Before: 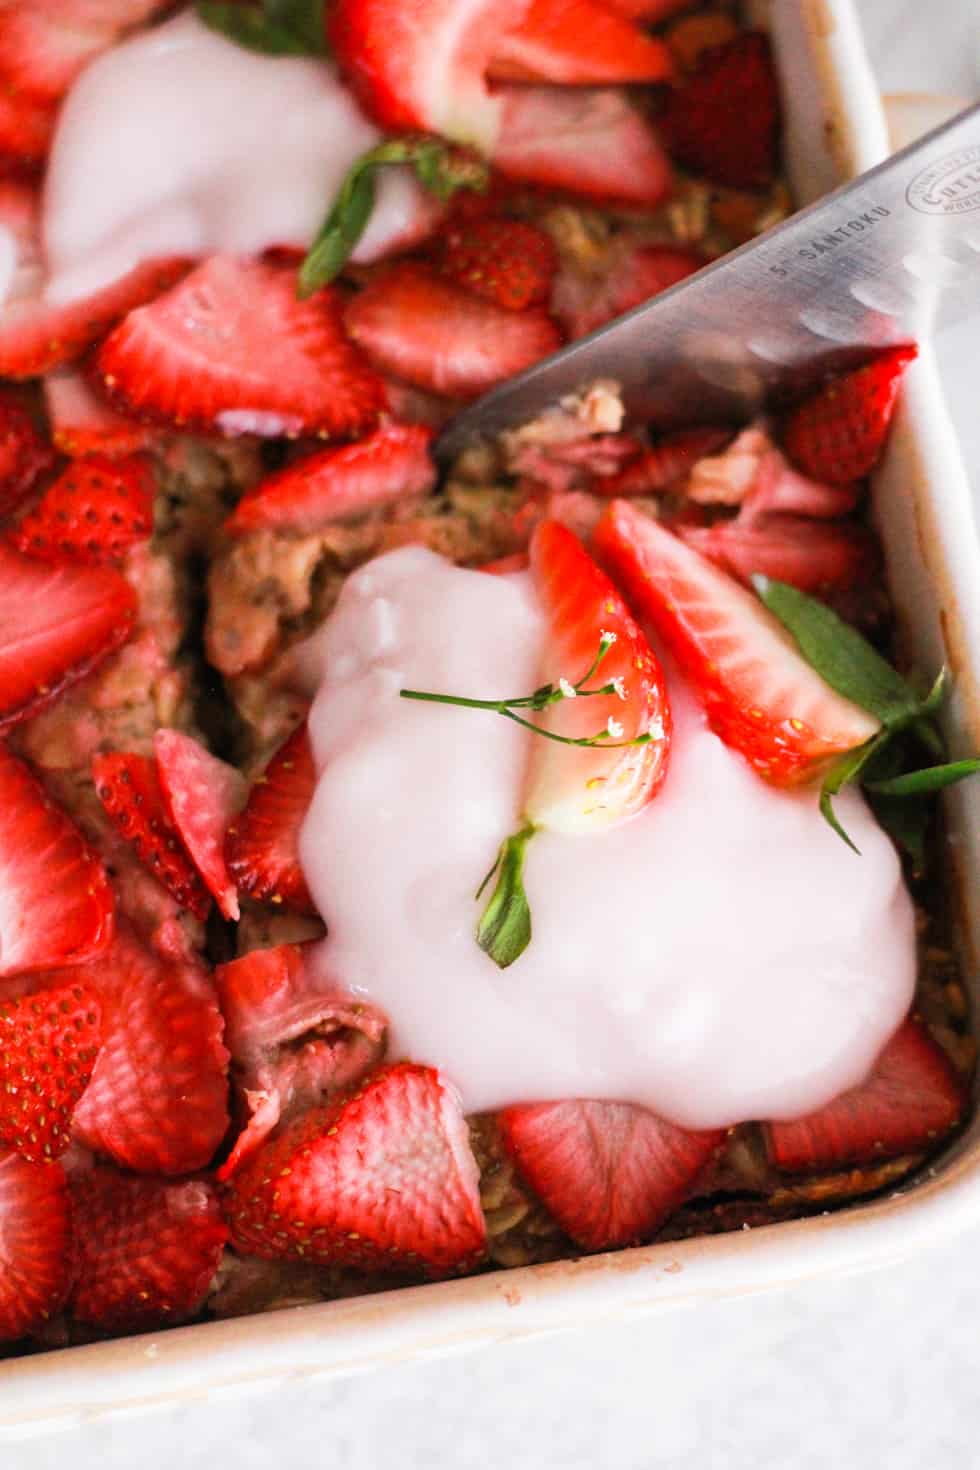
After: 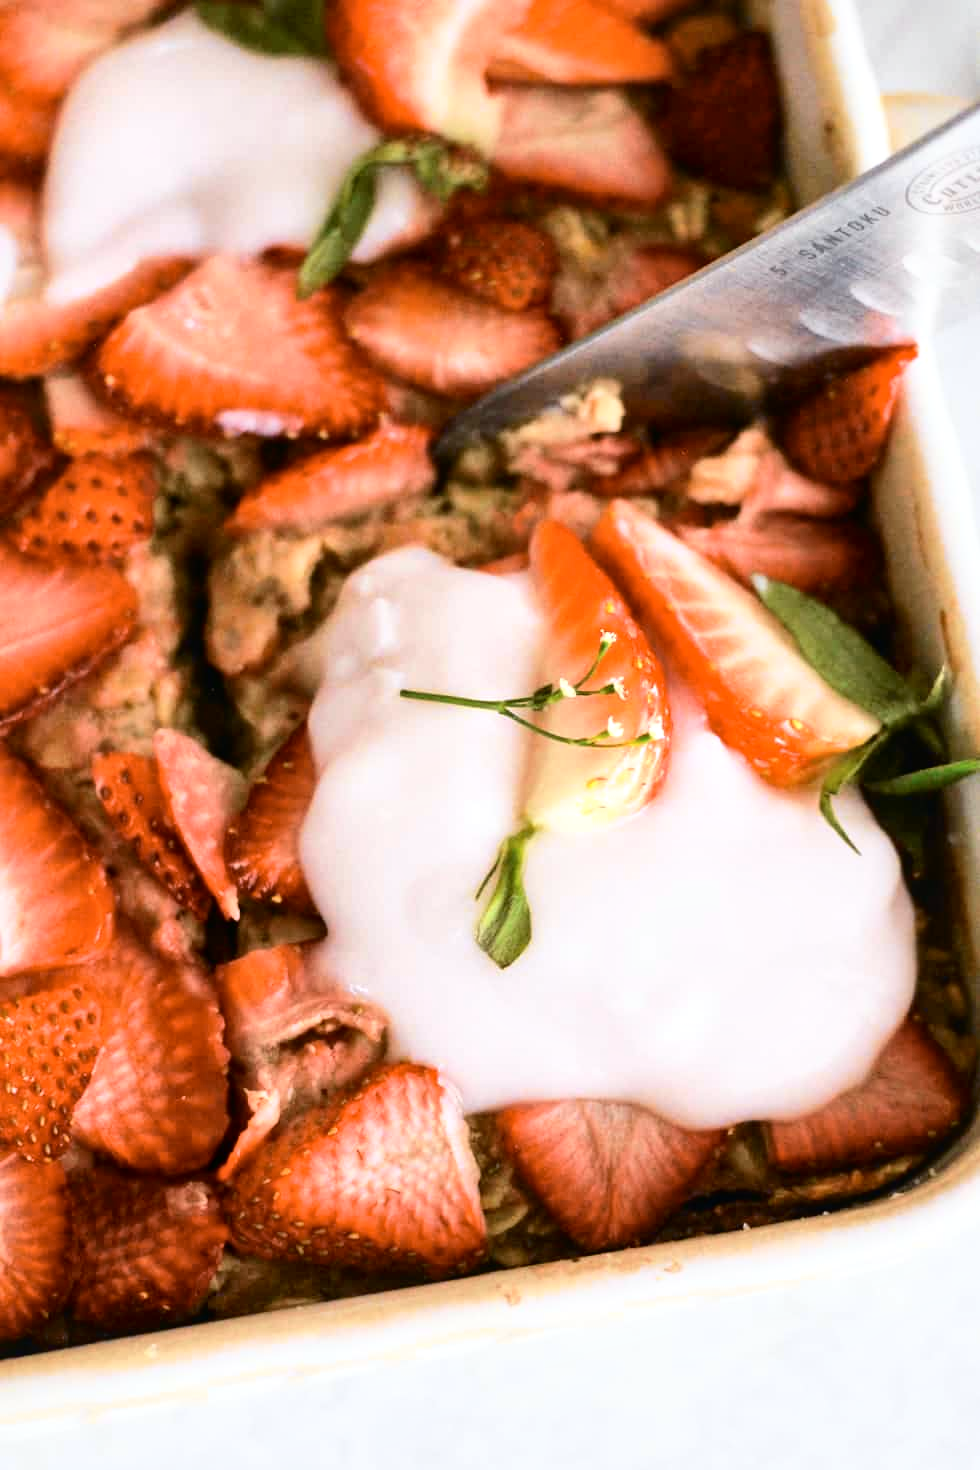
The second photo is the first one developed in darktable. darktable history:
local contrast: mode bilateral grid, contrast 20, coarseness 50, detail 130%, midtone range 0.2
color contrast: green-magenta contrast 0.8, blue-yellow contrast 1.1, unbound 0
tone curve: curves: ch0 [(0, 0.023) (0.087, 0.065) (0.184, 0.168) (0.45, 0.54) (0.57, 0.683) (0.722, 0.825) (0.877, 0.948) (1, 1)]; ch1 [(0, 0) (0.388, 0.369) (0.44, 0.45) (0.495, 0.491) (0.534, 0.528) (0.657, 0.655) (1, 1)]; ch2 [(0, 0) (0.353, 0.317) (0.408, 0.427) (0.5, 0.497) (0.534, 0.544) (0.576, 0.605) (0.625, 0.631) (1, 1)], color space Lab, independent channels, preserve colors none
